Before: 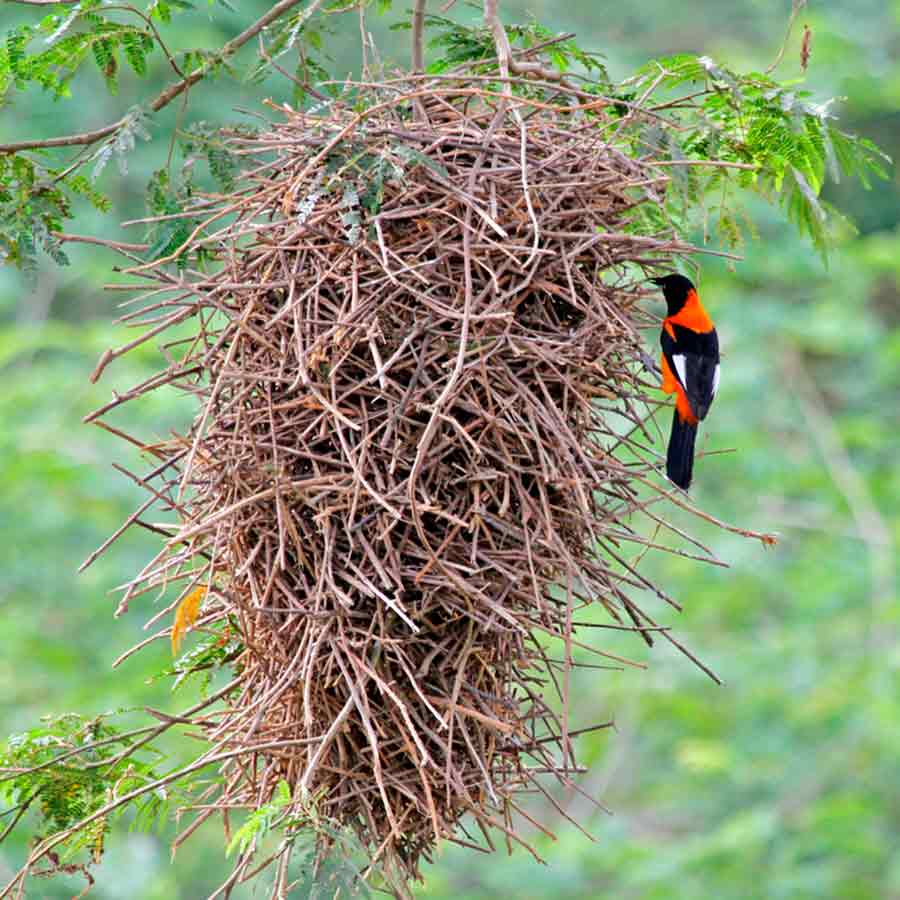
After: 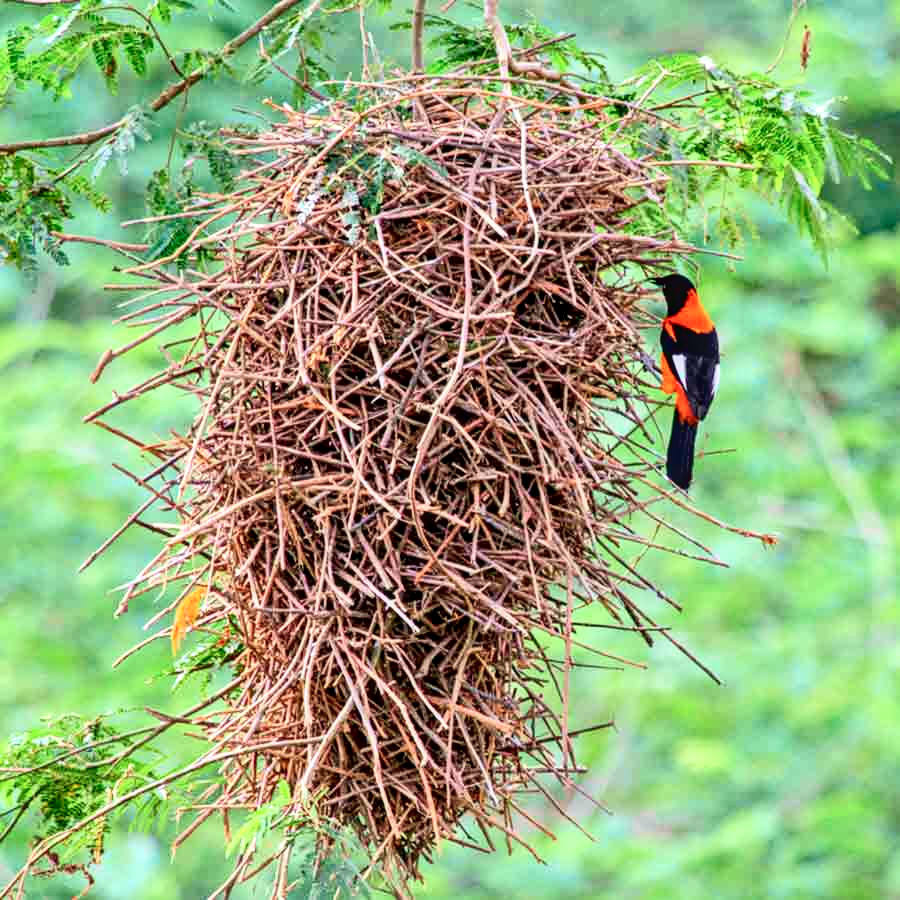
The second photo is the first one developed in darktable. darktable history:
tone curve: curves: ch0 [(0, 0.013) (0.054, 0.018) (0.205, 0.191) (0.289, 0.292) (0.39, 0.424) (0.493, 0.551) (0.647, 0.752) (0.796, 0.887) (1, 0.998)]; ch1 [(0, 0) (0.371, 0.339) (0.477, 0.452) (0.494, 0.495) (0.501, 0.501) (0.51, 0.516) (0.54, 0.557) (0.572, 0.605) (0.66, 0.701) (0.783, 0.804) (1, 1)]; ch2 [(0, 0) (0.32, 0.281) (0.403, 0.399) (0.441, 0.428) (0.47, 0.469) (0.498, 0.496) (0.524, 0.543) (0.551, 0.579) (0.633, 0.665) (0.7, 0.711) (1, 1)], color space Lab, independent channels, preserve colors none
local contrast: highlights 61%, detail 143%, midtone range 0.428
